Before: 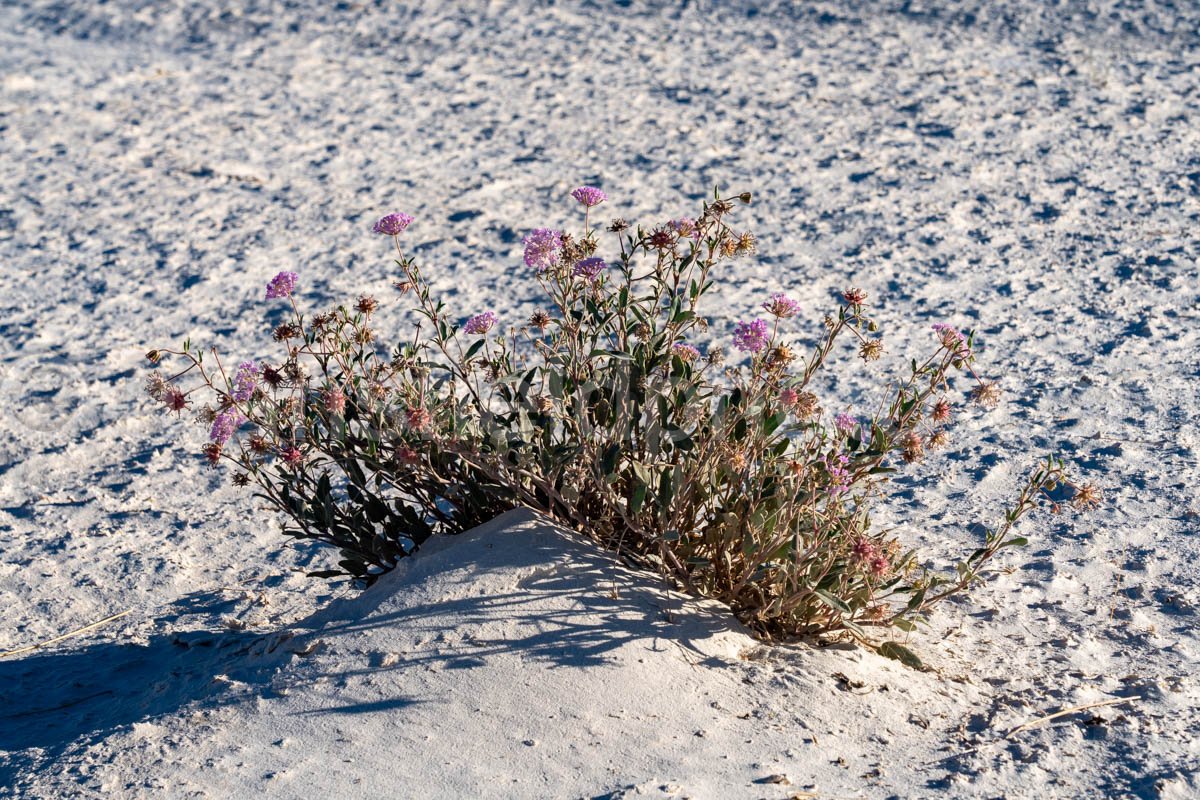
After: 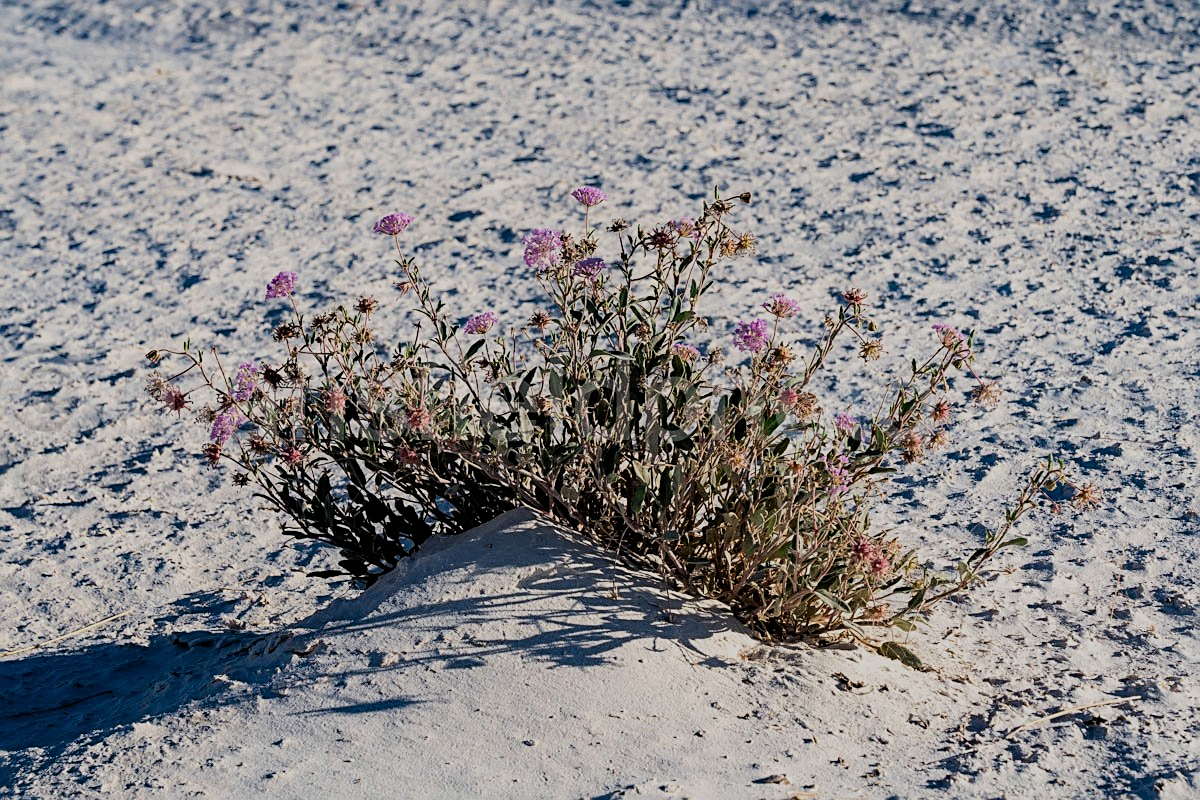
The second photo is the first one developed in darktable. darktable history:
filmic rgb: black relative exposure -7.32 EV, white relative exposure 5.09 EV, hardness 3.2
sharpen: on, module defaults
